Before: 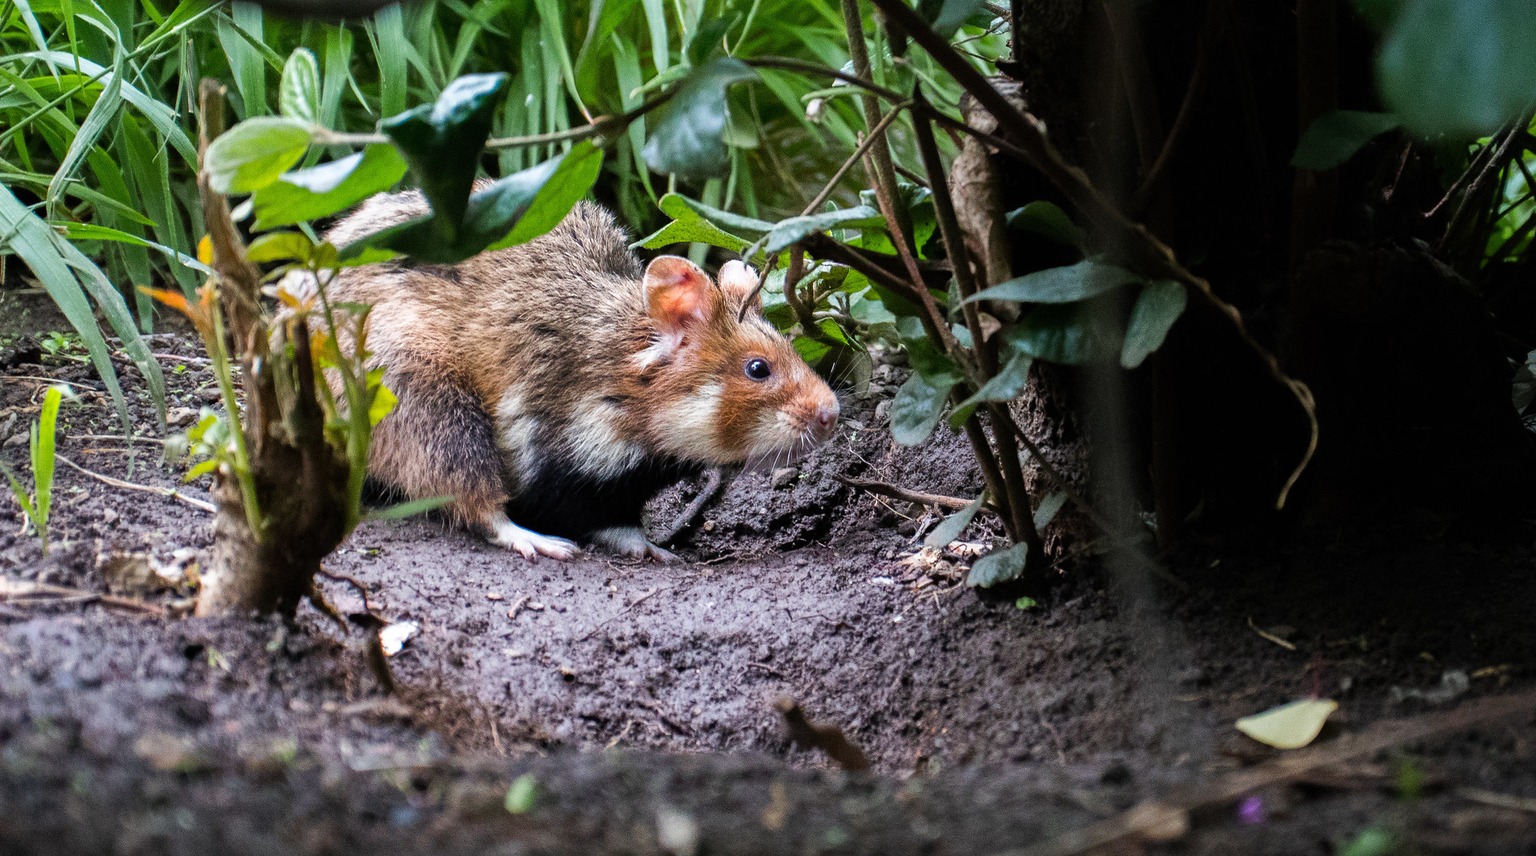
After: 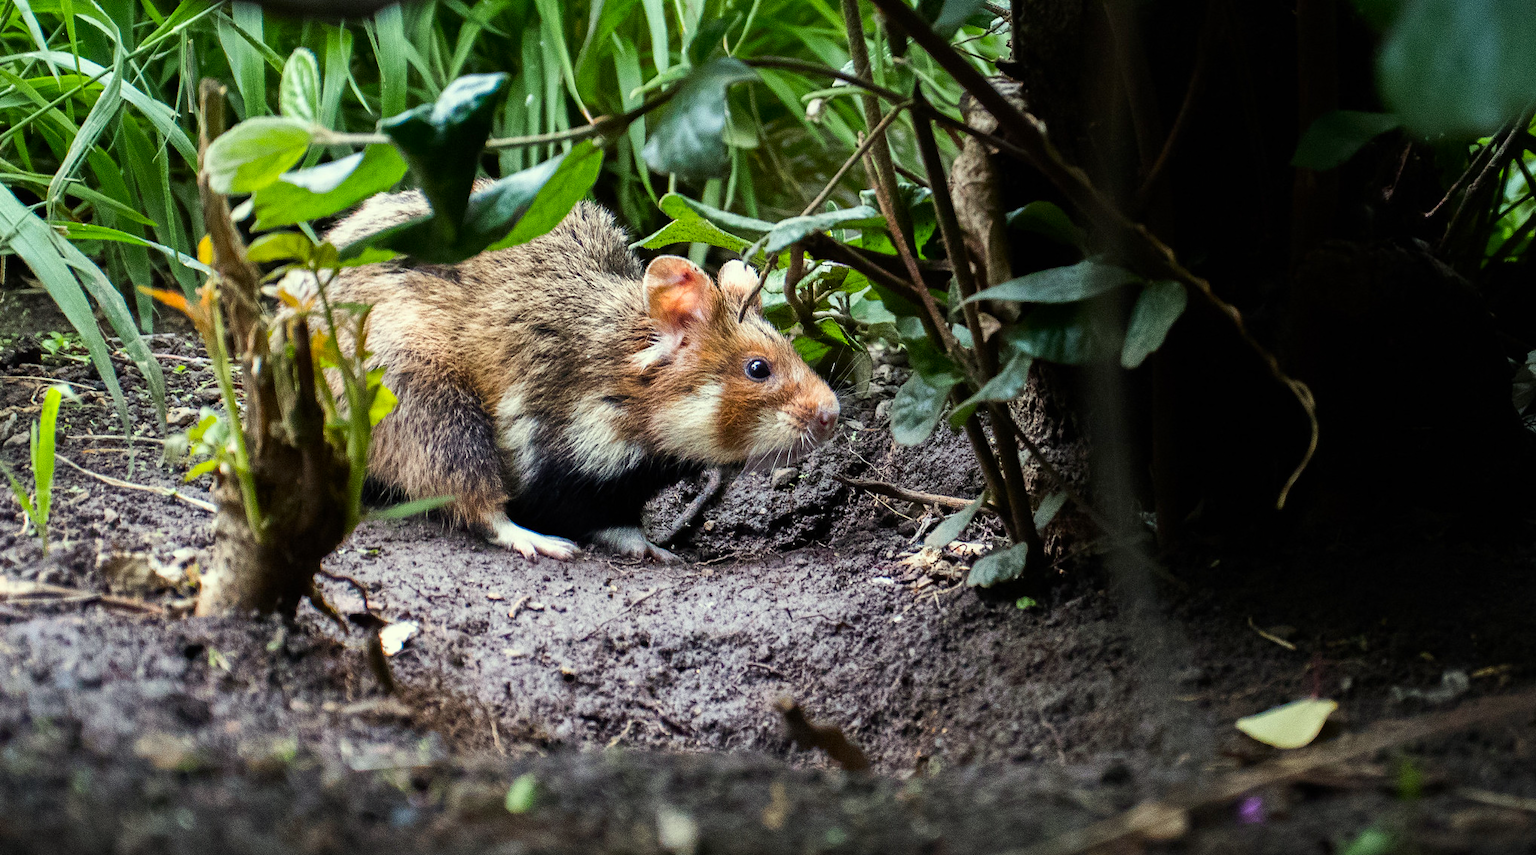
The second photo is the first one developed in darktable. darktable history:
contrast brightness saturation: contrast 0.142
color correction: highlights a* -5.92, highlights b* 11.3
